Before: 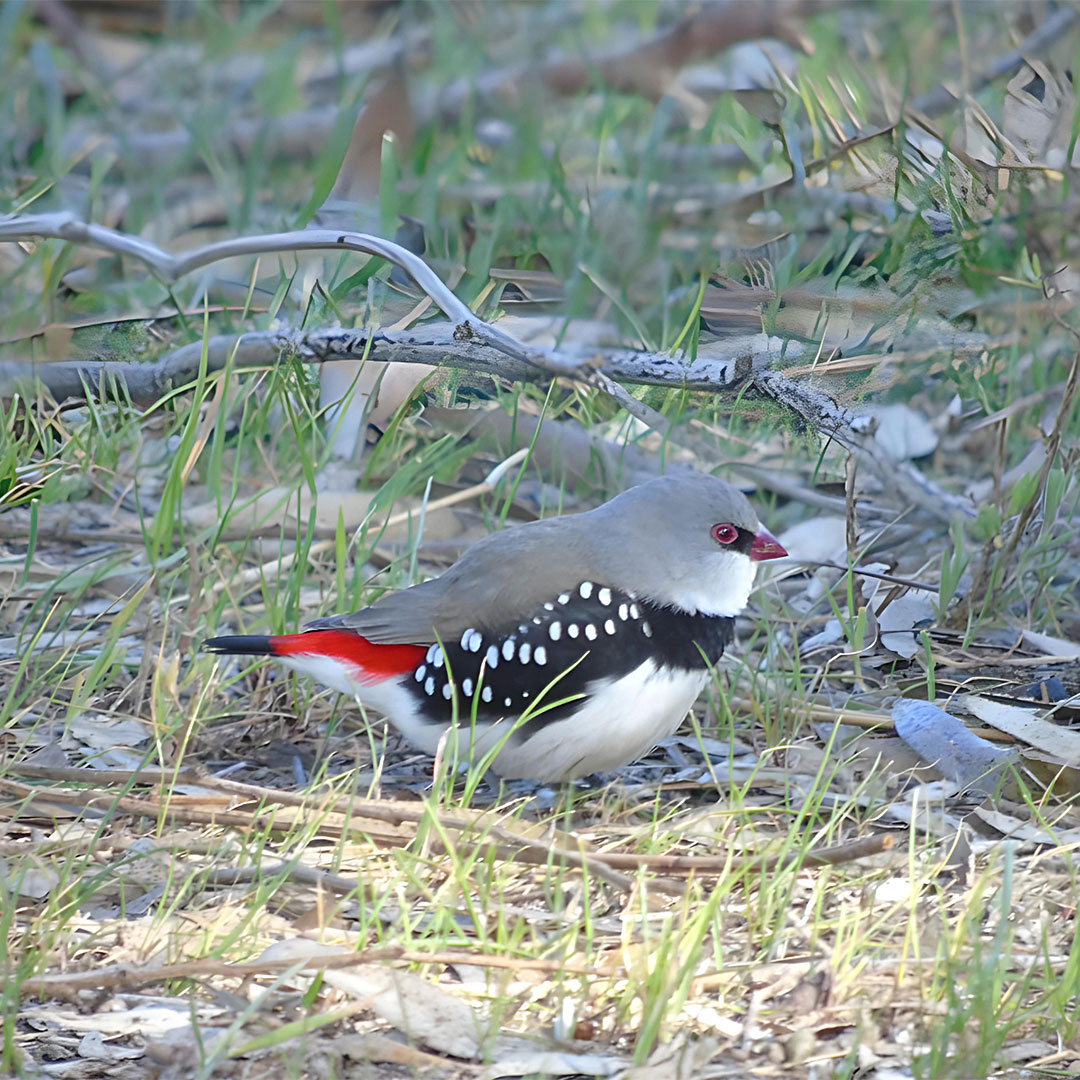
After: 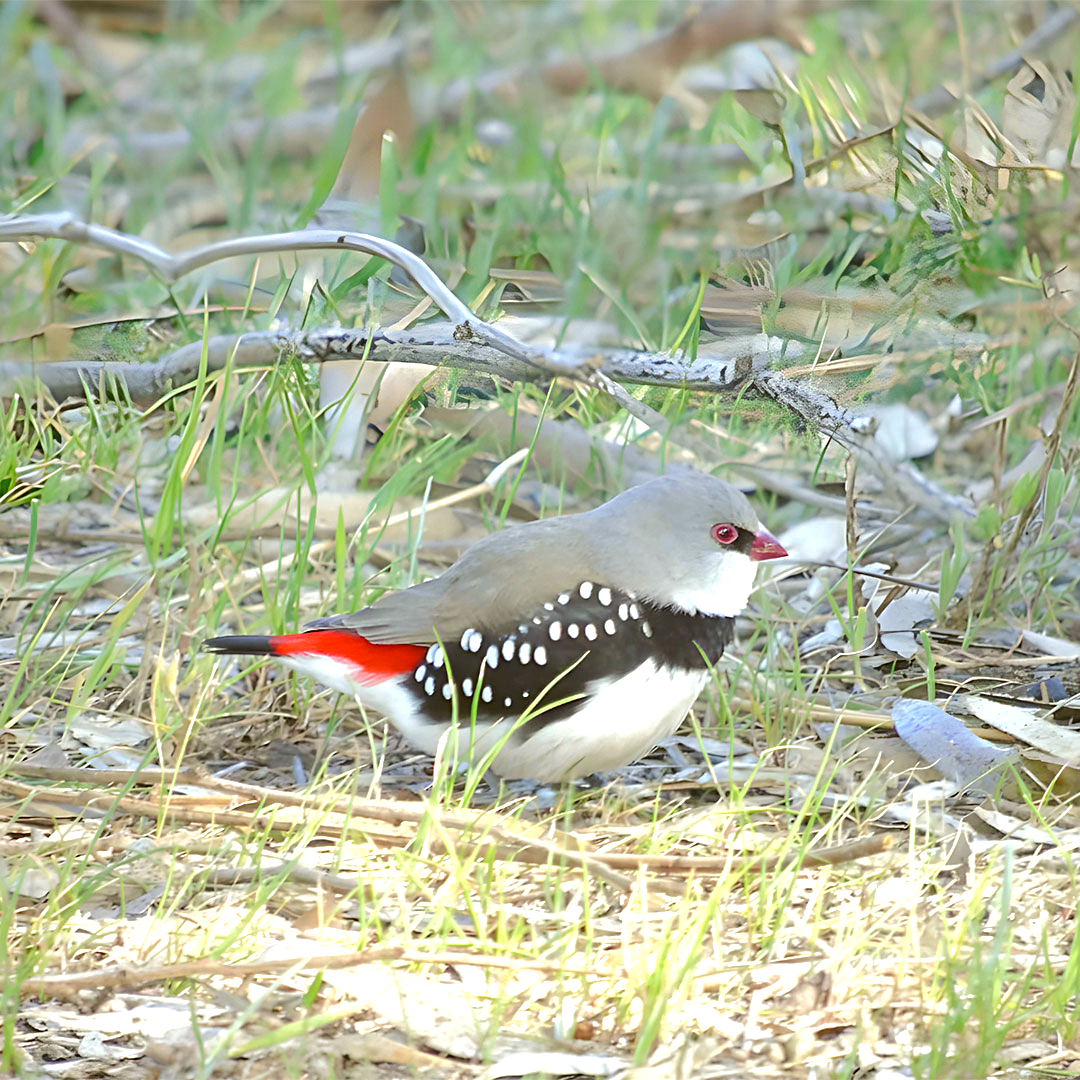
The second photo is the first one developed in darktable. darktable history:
exposure: black level correction 0, exposure 0.7 EV, compensate exposure bias true, compensate highlight preservation false
base curve: curves: ch0 [(0, 0) (0.235, 0.266) (0.503, 0.496) (0.786, 0.72) (1, 1)]
color correction: highlights a* -1.43, highlights b* 10.12, shadows a* 0.395, shadows b* 19.35
